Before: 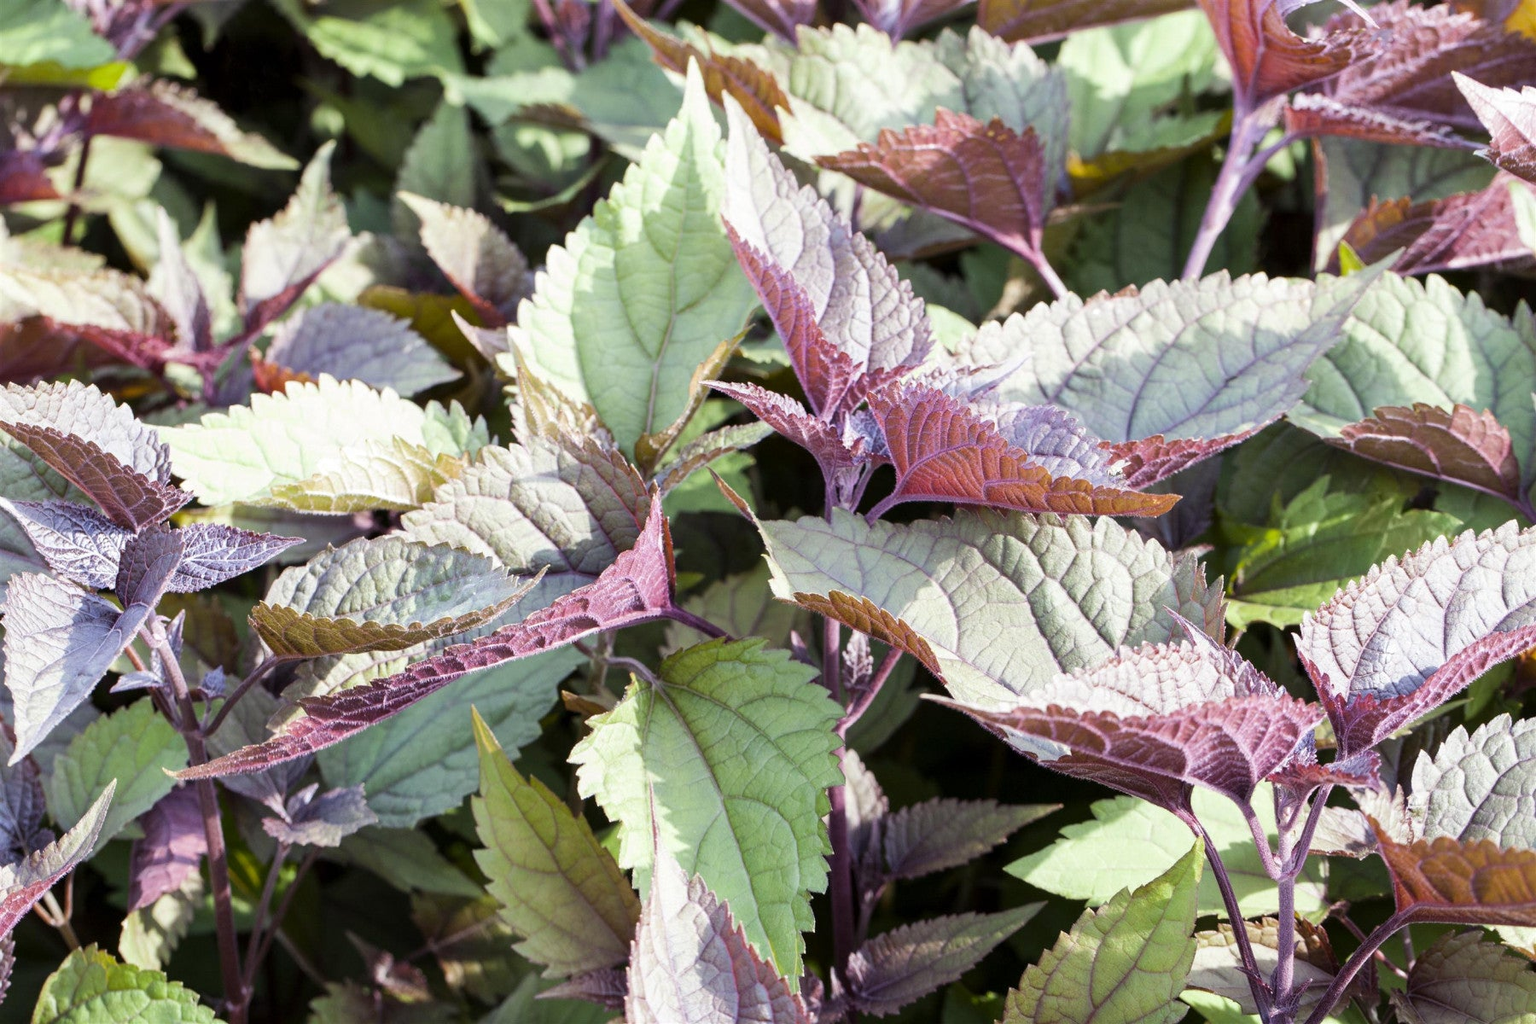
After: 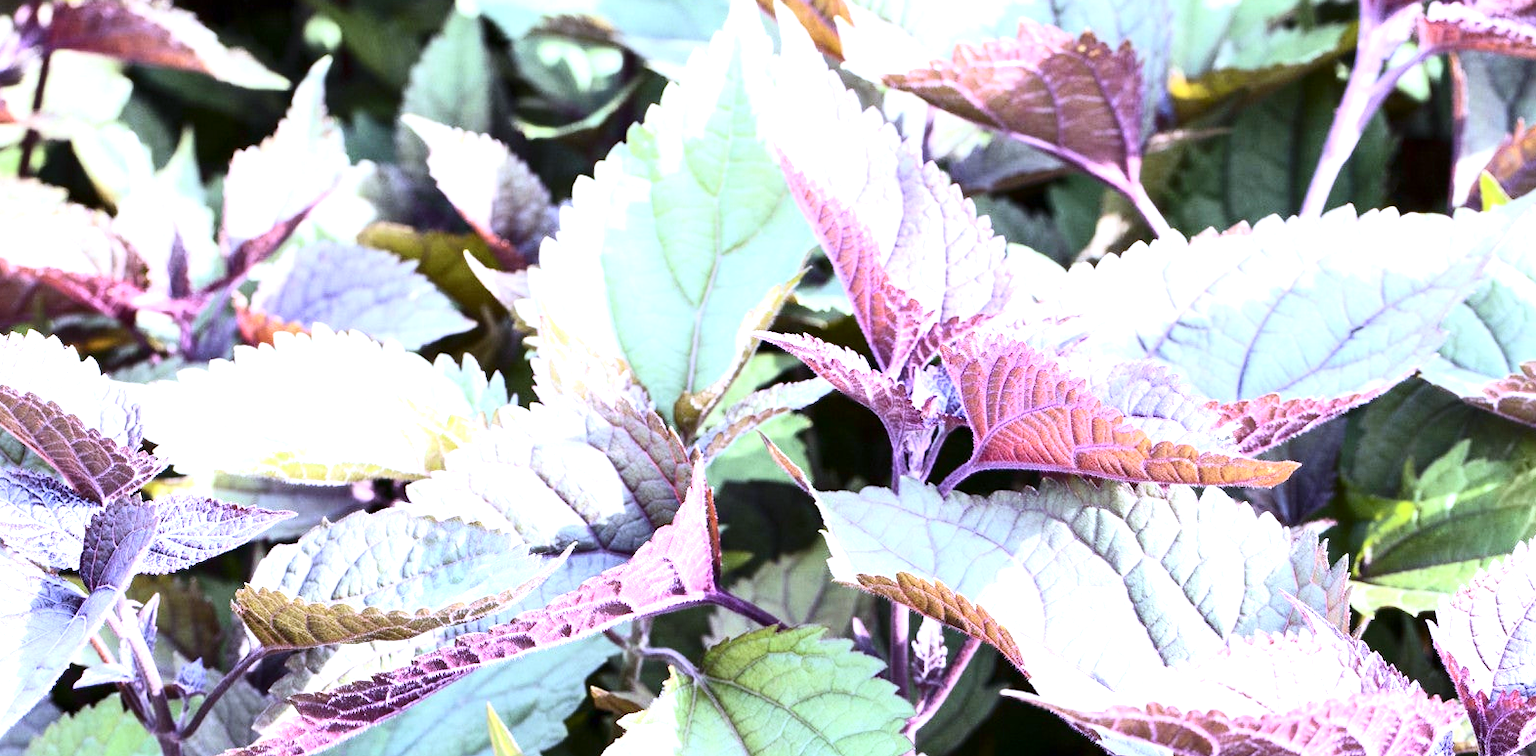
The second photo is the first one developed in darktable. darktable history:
crop: left 3.015%, top 8.969%, right 9.647%, bottom 26.457%
contrast brightness saturation: contrast 0.28
white balance: red 0.983, blue 1.036
color calibration: illuminant custom, x 0.373, y 0.388, temperature 4269.97 K
exposure: black level correction 0, exposure 1.1 EV, compensate highlight preservation false
